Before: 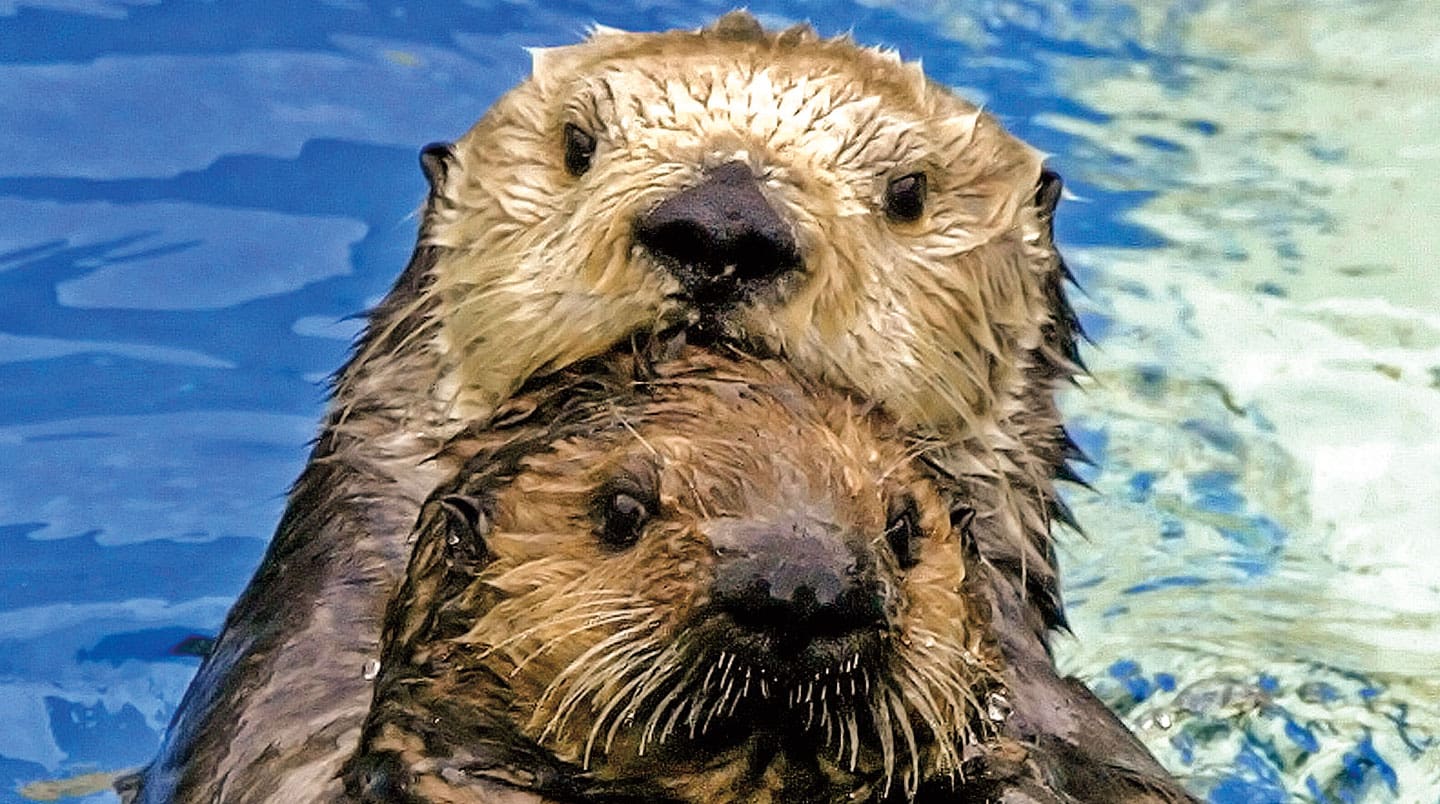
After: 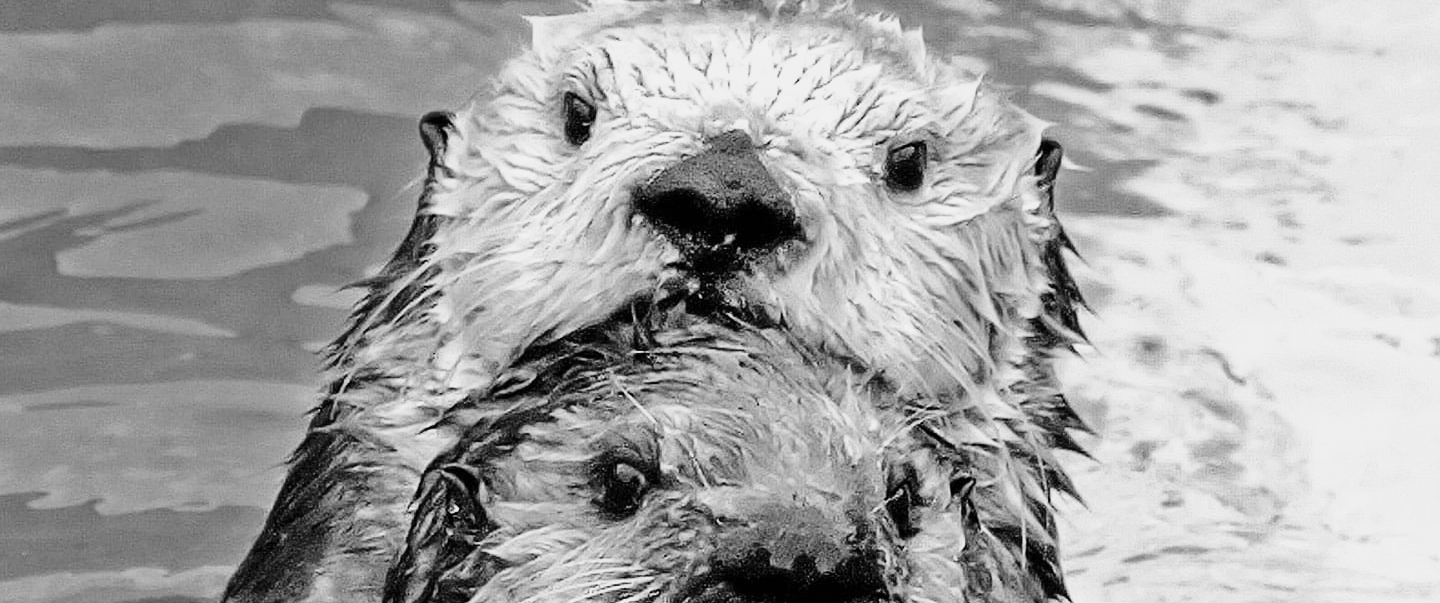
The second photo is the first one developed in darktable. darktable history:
base curve: curves: ch0 [(0, 0) (0.028, 0.03) (0.121, 0.232) (0.46, 0.748) (0.859, 0.968) (1, 1)], preserve colors none
crop: top 3.857%, bottom 21.132%
monochrome: a -71.75, b 75.82
